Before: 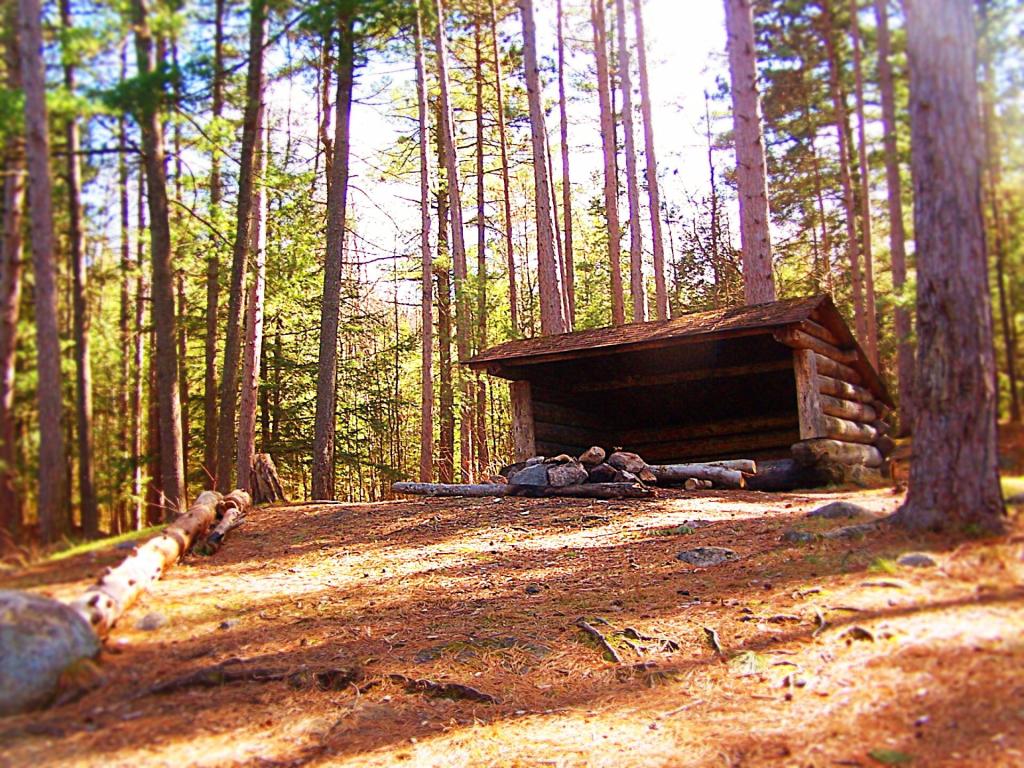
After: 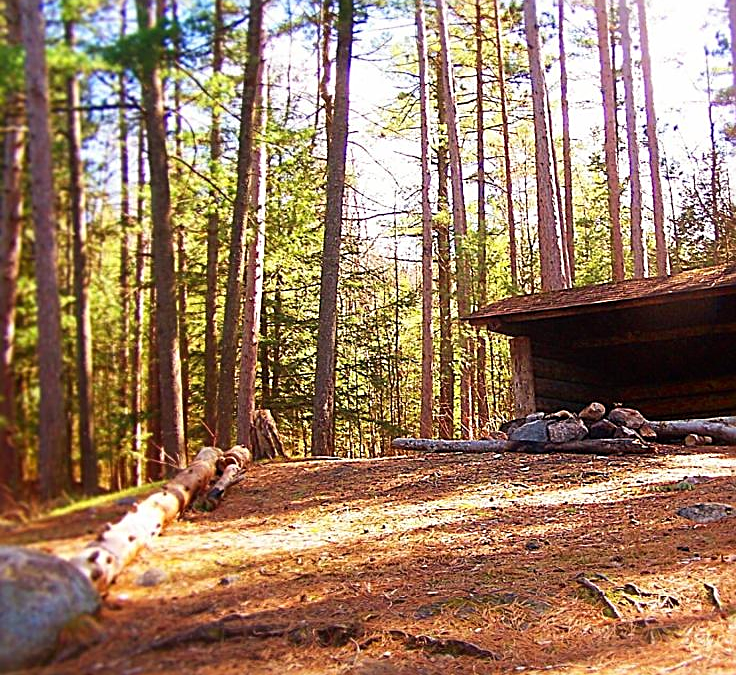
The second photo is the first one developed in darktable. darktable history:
crop: top 5.803%, right 27.864%, bottom 5.804%
shadows and highlights: shadows -70, highlights 35, soften with gaussian
sharpen: on, module defaults
